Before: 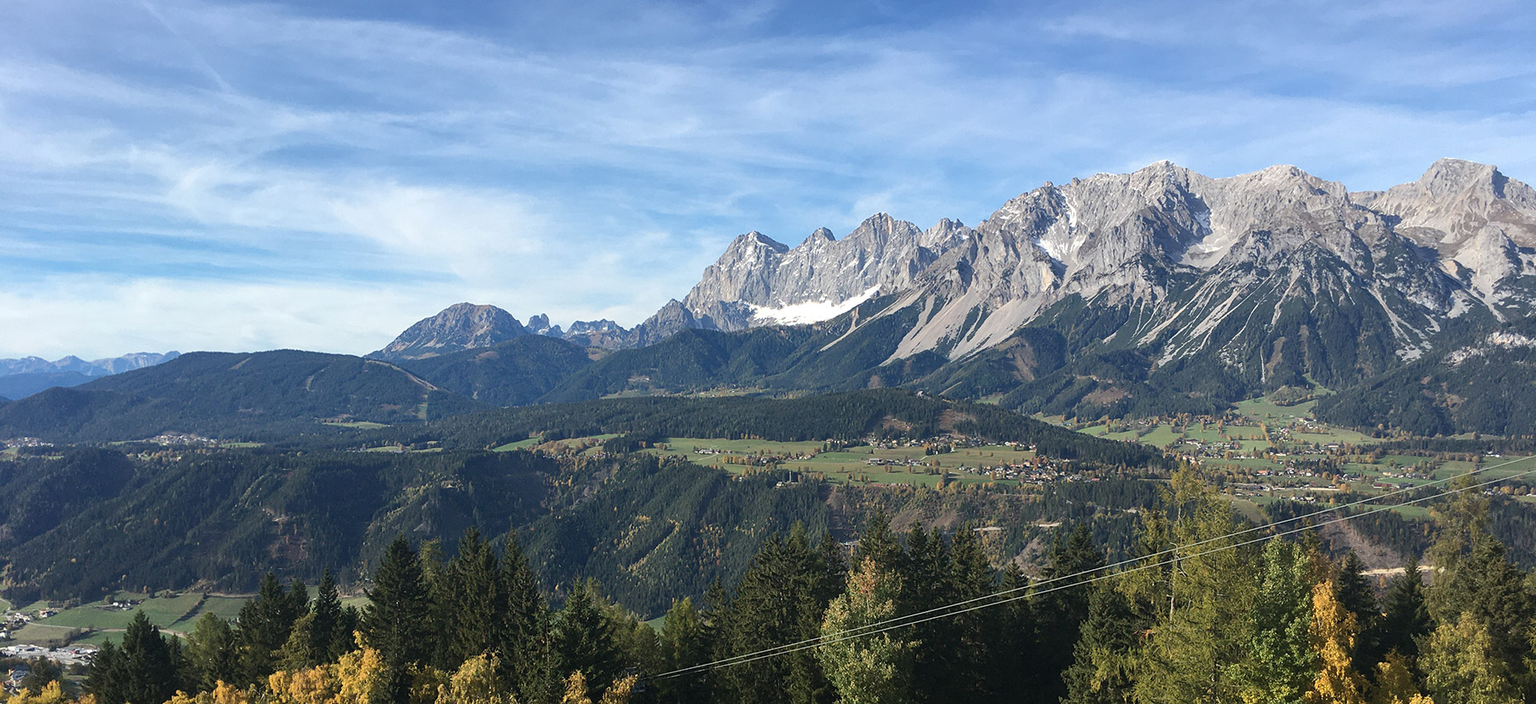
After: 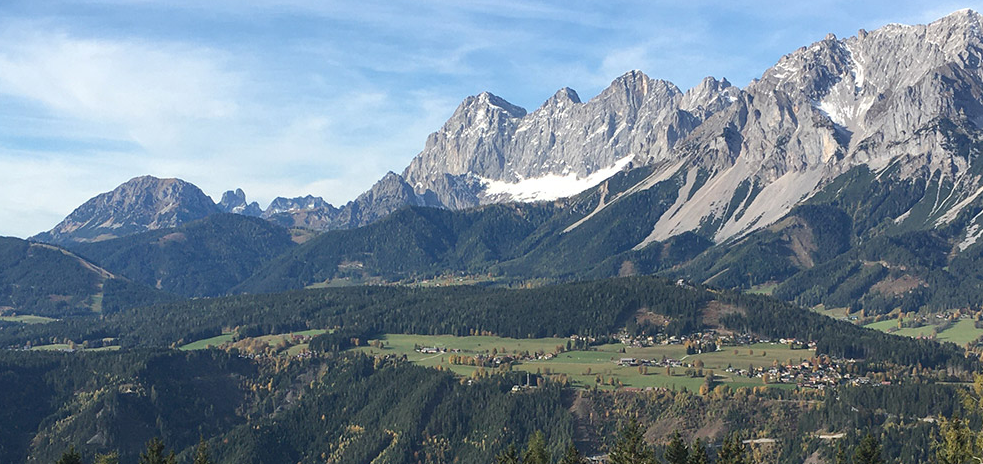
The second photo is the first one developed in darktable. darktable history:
crop and rotate: left 22.124%, top 21.741%, right 23.238%, bottom 22.008%
